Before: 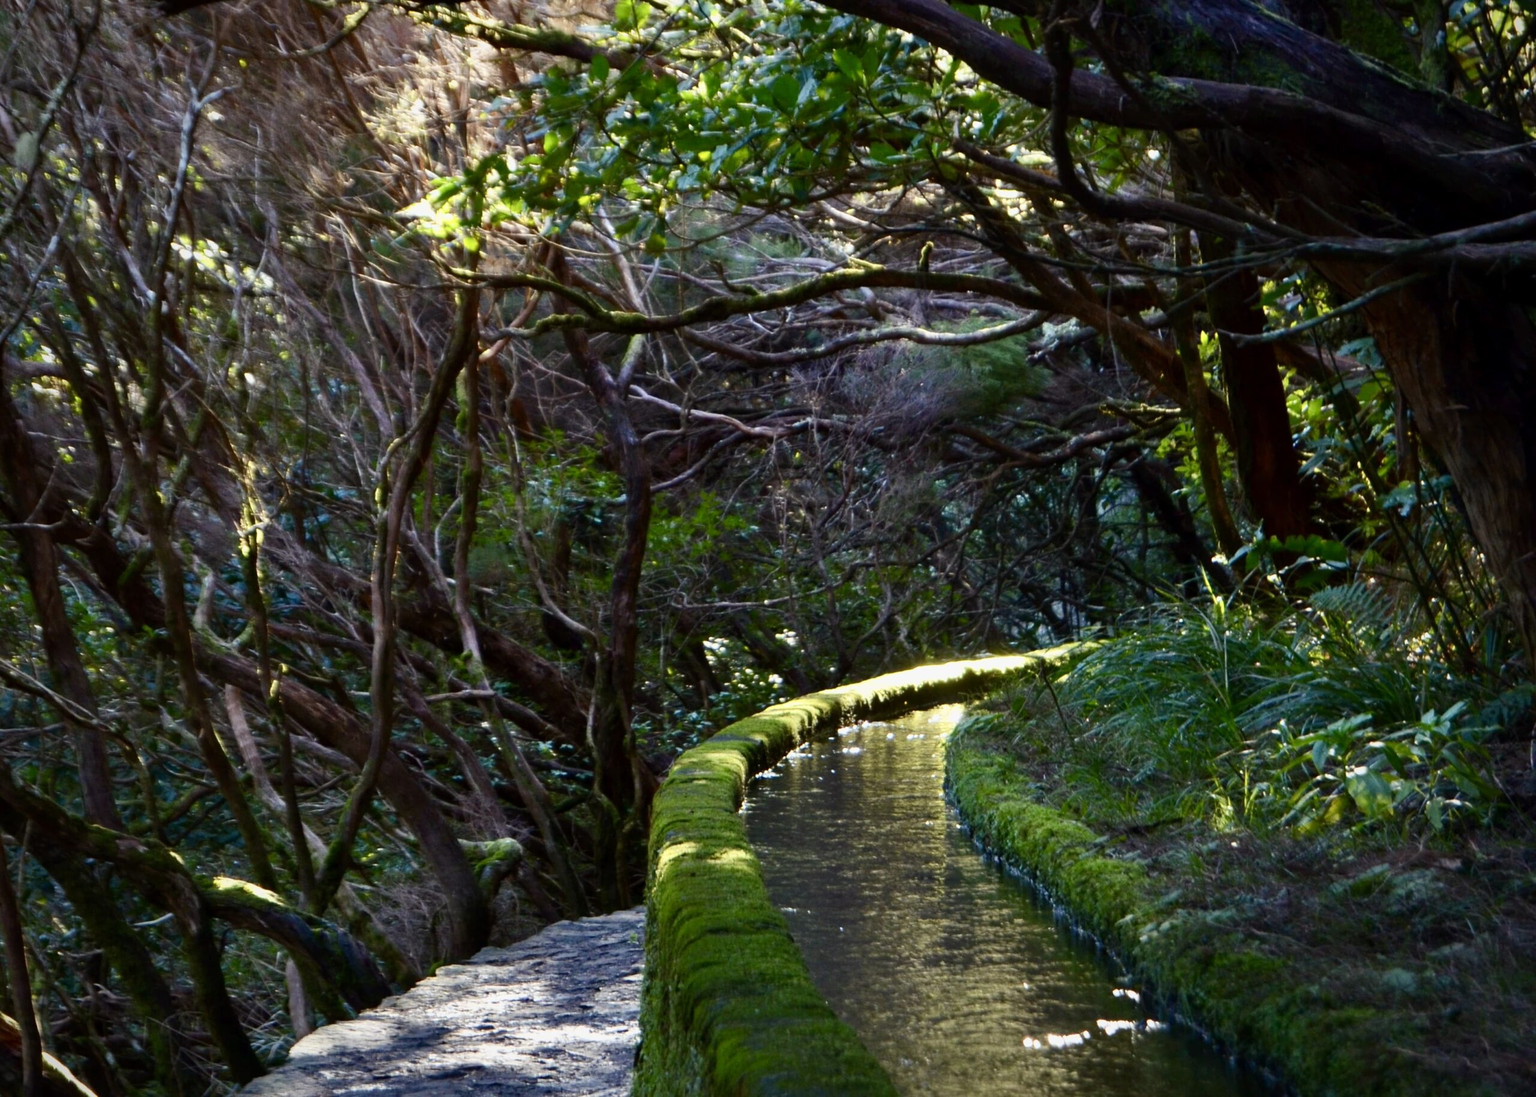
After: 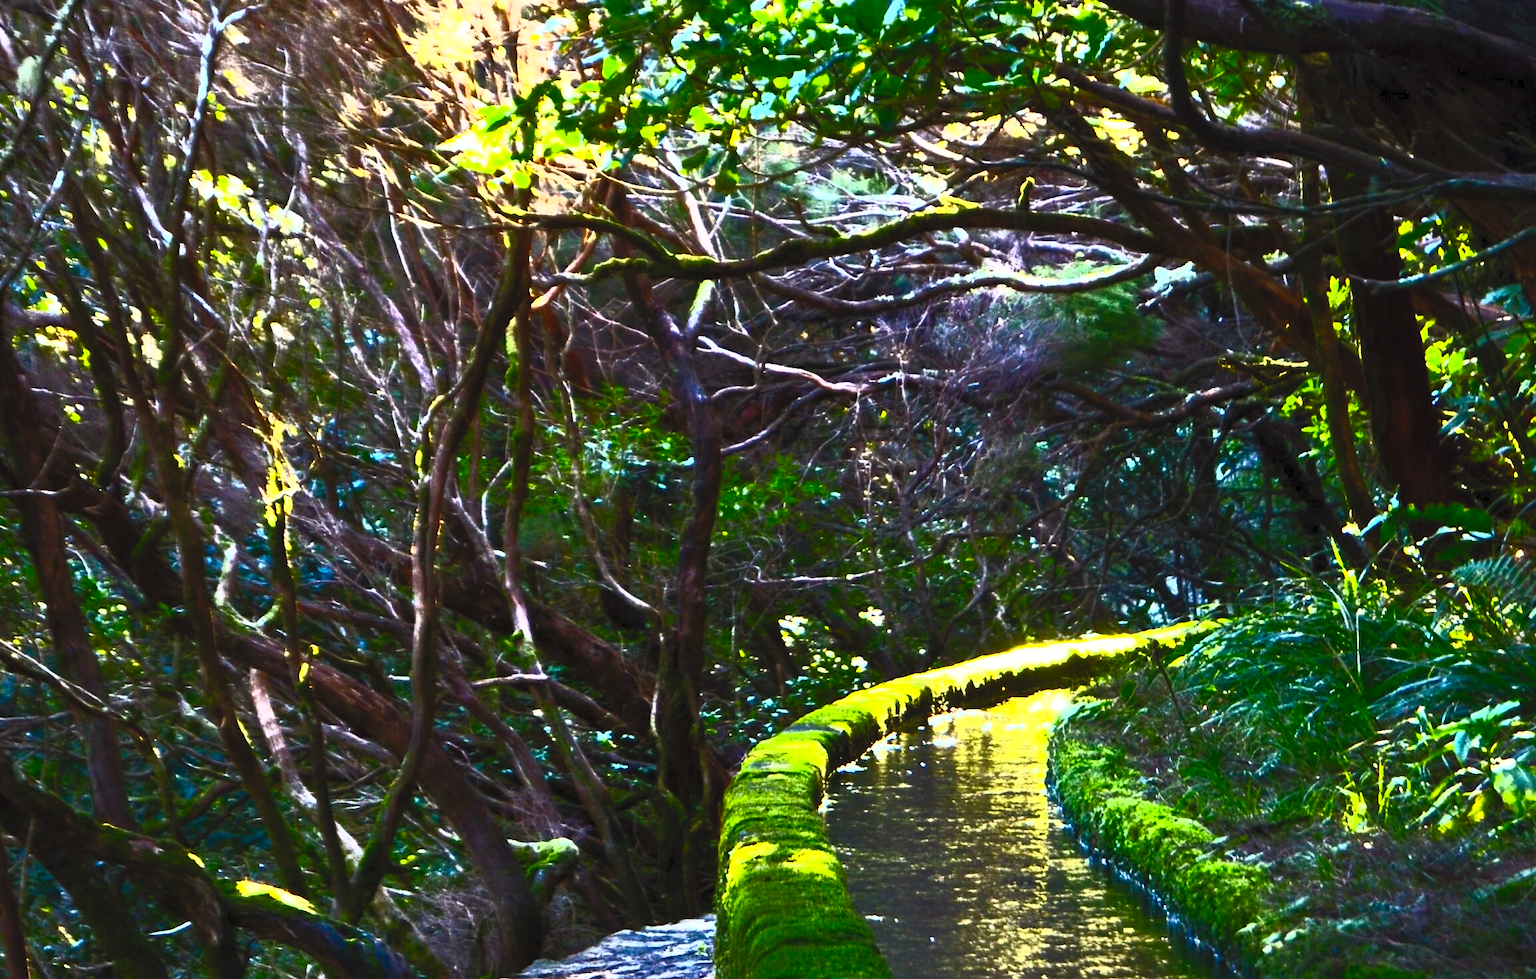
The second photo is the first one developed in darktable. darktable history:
contrast brightness saturation: contrast 1, brightness 1, saturation 1
tone equalizer: -8 EV -0.75 EV, -7 EV -0.7 EV, -6 EV -0.6 EV, -5 EV -0.4 EV, -3 EV 0.4 EV, -2 EV 0.6 EV, -1 EV 0.7 EV, +0 EV 0.75 EV, edges refinement/feathering 500, mask exposure compensation -1.57 EV, preserve details no
crop: top 7.49%, right 9.717%, bottom 11.943%
